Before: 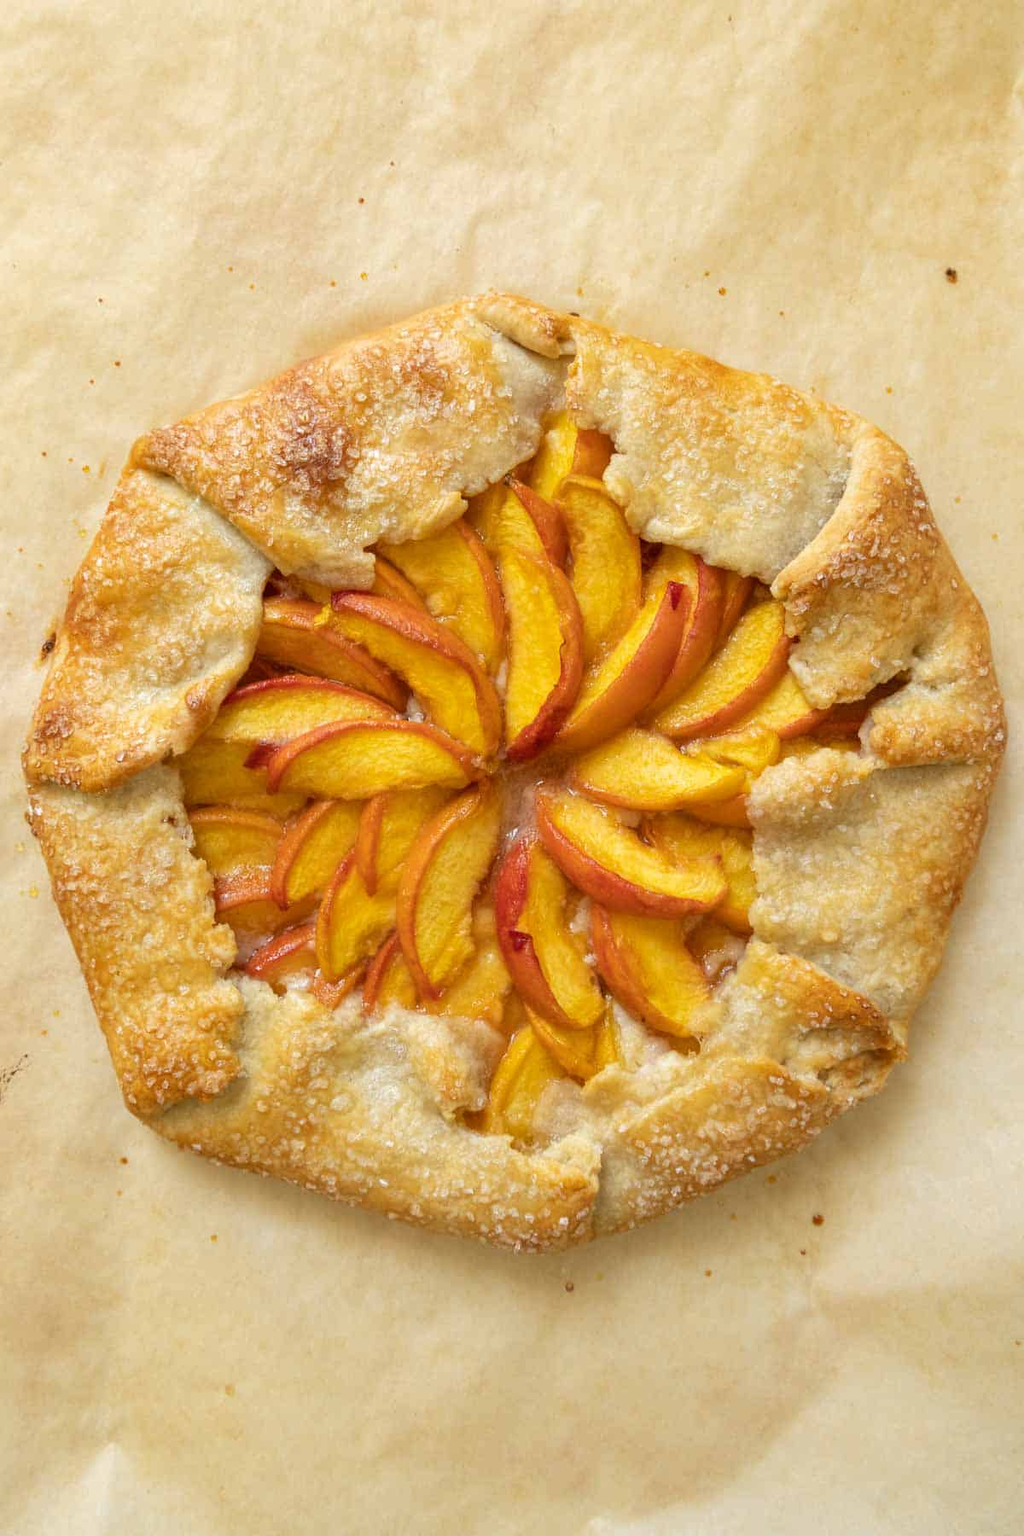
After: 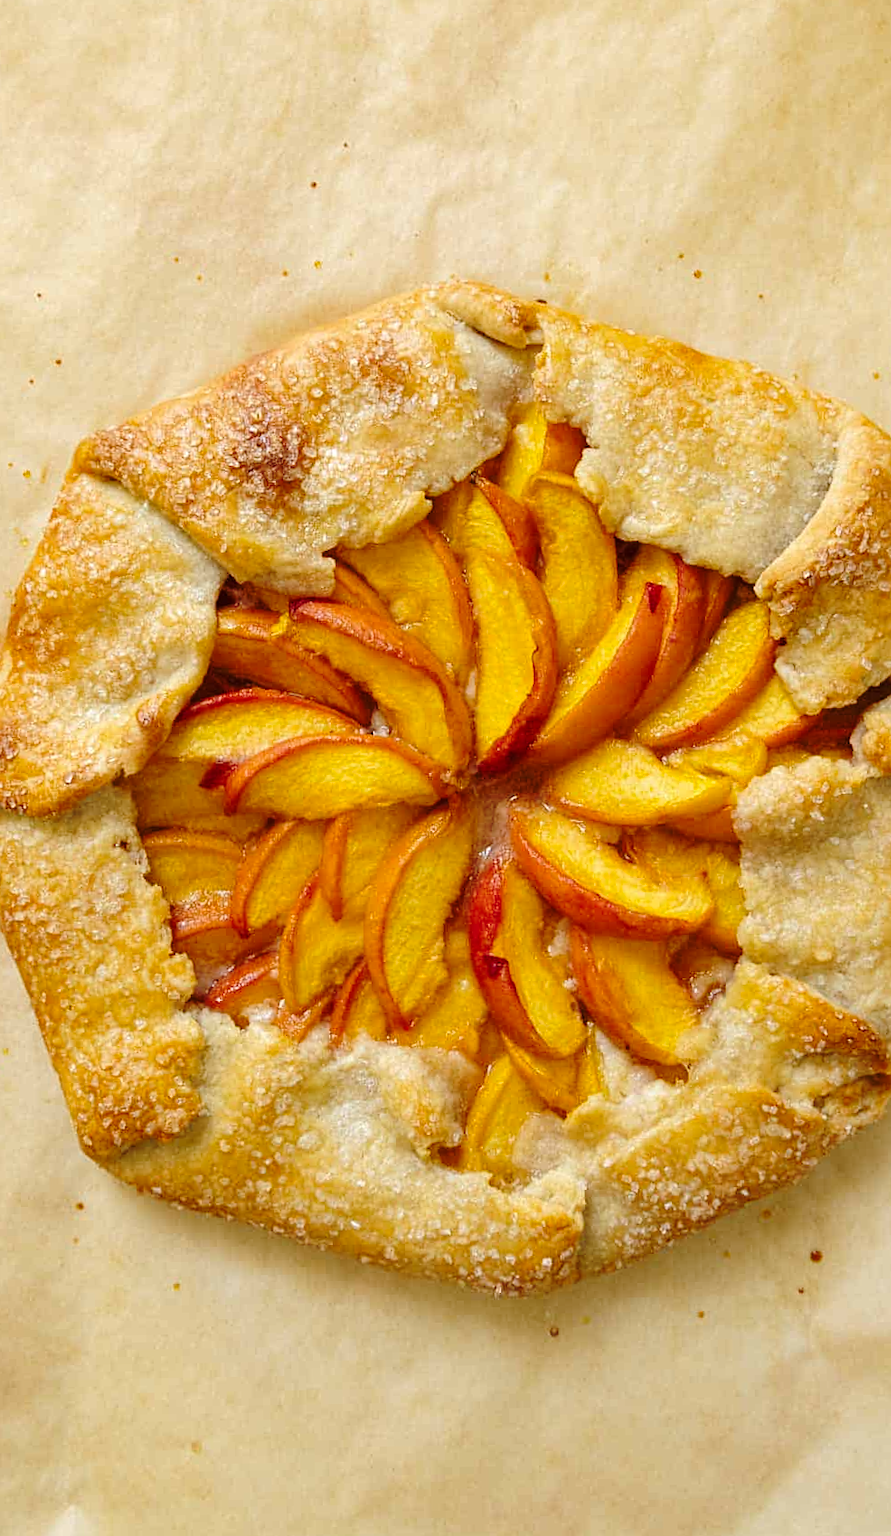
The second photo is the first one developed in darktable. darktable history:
sharpen: radius 2.529, amount 0.323
crop and rotate: angle 1°, left 4.281%, top 0.642%, right 11.383%, bottom 2.486%
base curve: curves: ch0 [(0, 0) (0.073, 0.04) (0.157, 0.139) (0.492, 0.492) (0.758, 0.758) (1, 1)], preserve colors none
